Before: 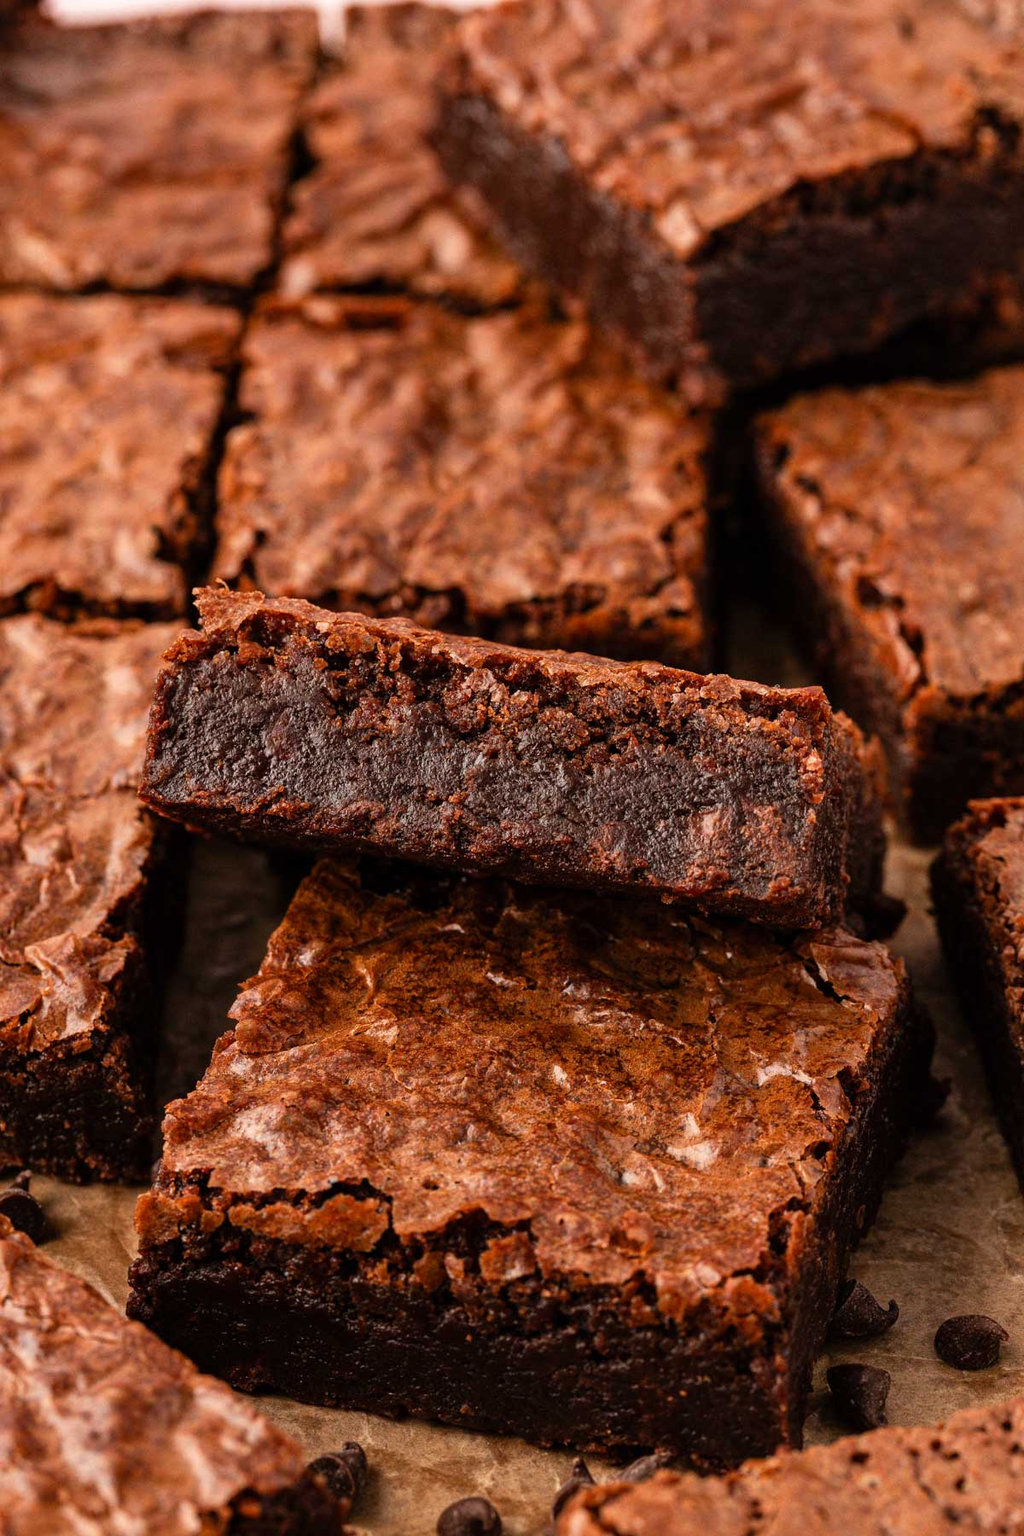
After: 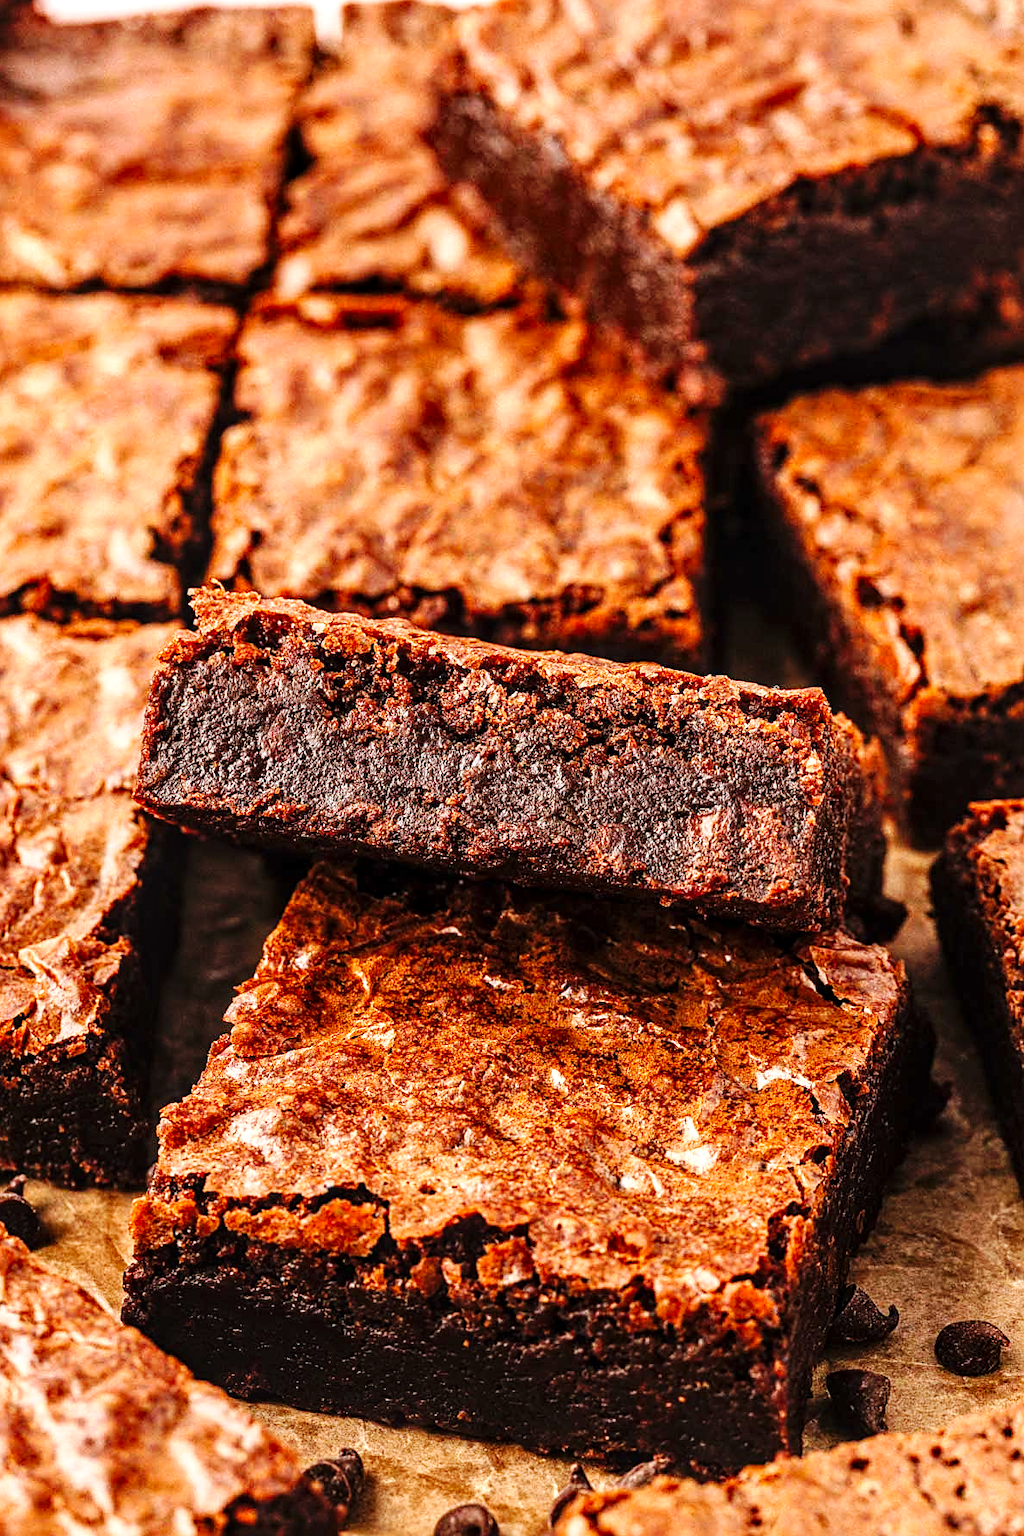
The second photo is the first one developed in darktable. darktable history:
exposure: black level correction 0, exposure 0.696 EV, compensate highlight preservation false
base curve: curves: ch0 [(0, 0) (0.032, 0.025) (0.121, 0.166) (0.206, 0.329) (0.605, 0.79) (1, 1)], preserve colors none
local contrast: on, module defaults
crop and rotate: left 0.632%, top 0.272%, bottom 0.343%
sharpen: on, module defaults
